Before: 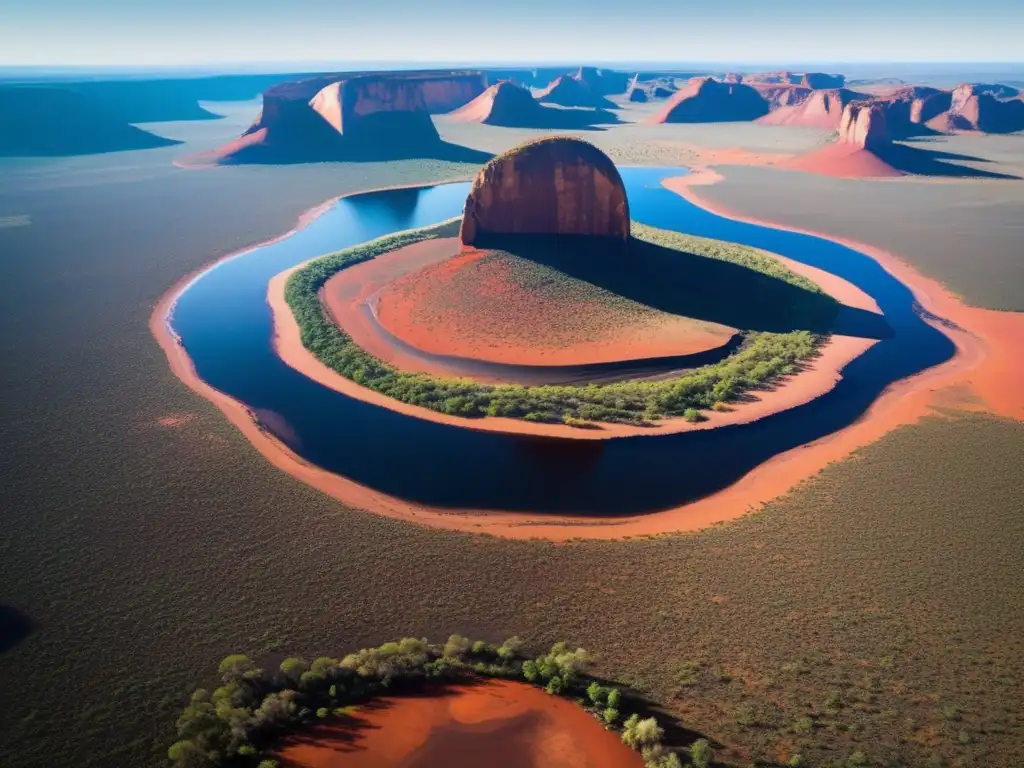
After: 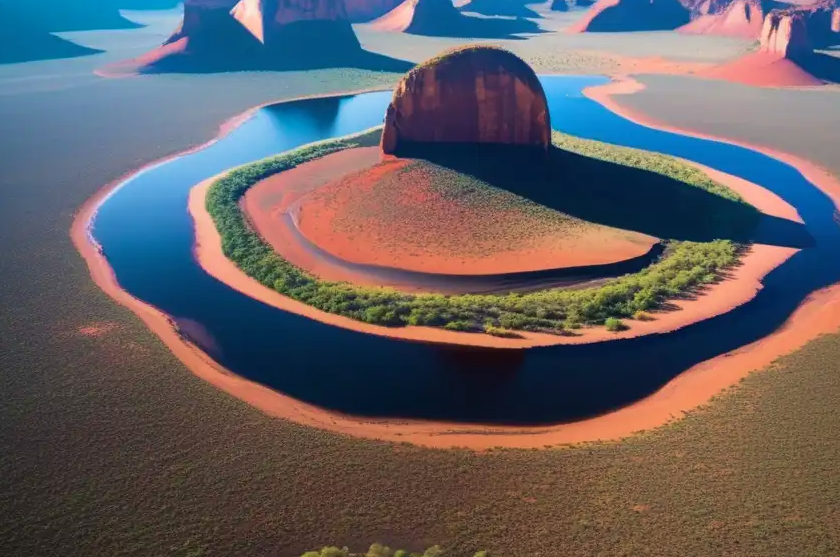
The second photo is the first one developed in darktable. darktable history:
crop: left 7.792%, top 11.916%, right 10.174%, bottom 15.464%
tone equalizer: edges refinement/feathering 500, mask exposure compensation -1.57 EV, preserve details no
velvia: on, module defaults
